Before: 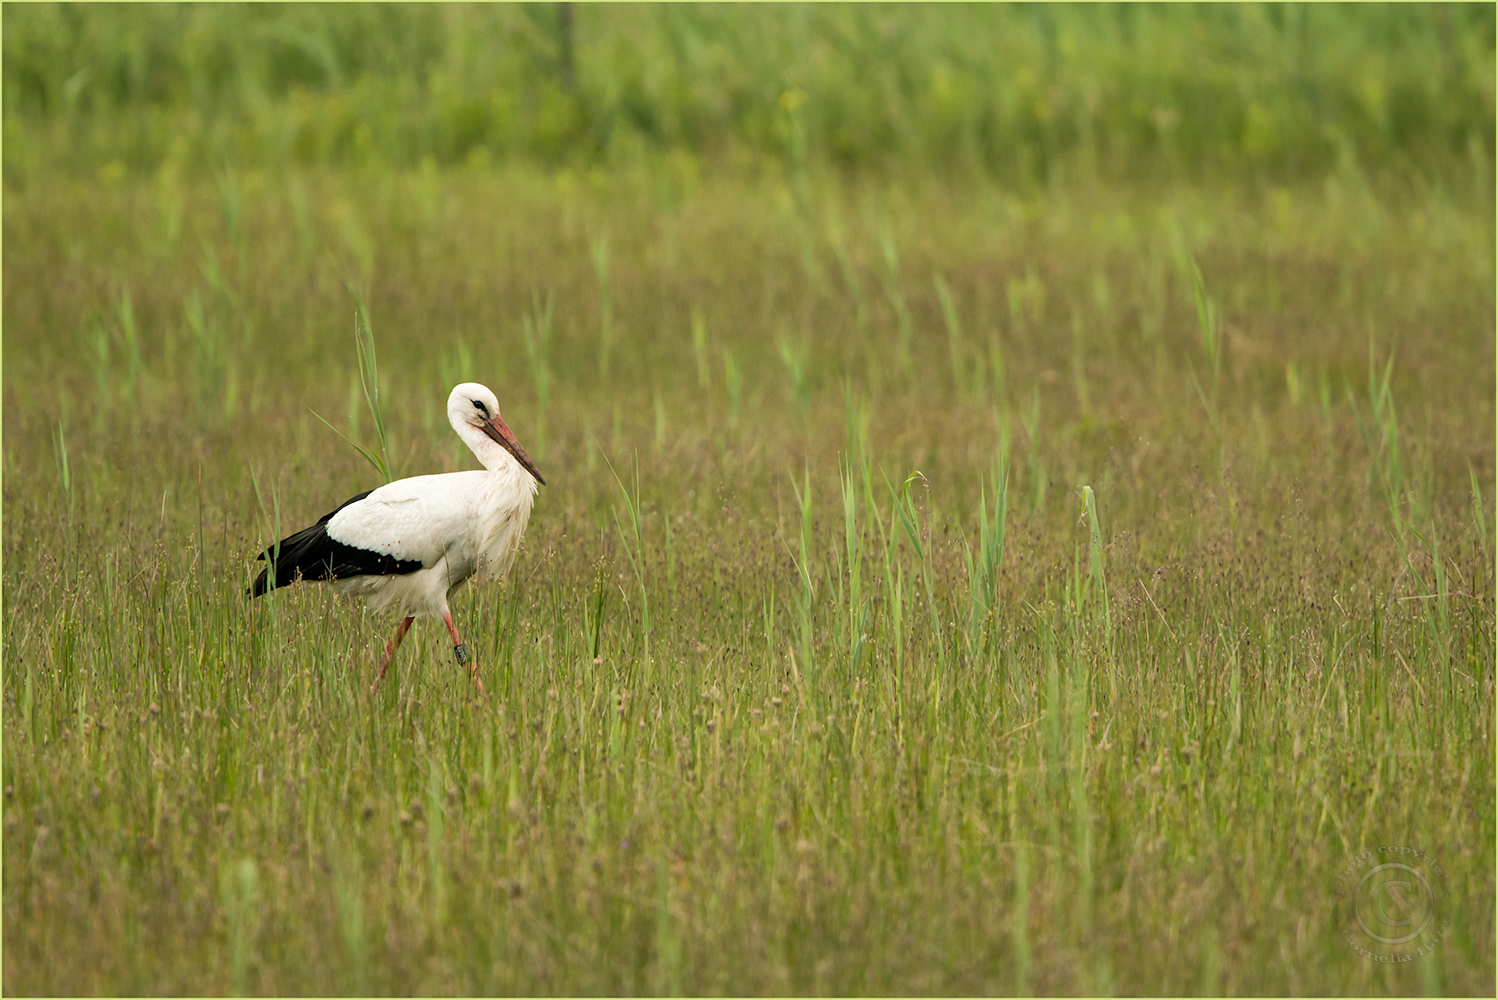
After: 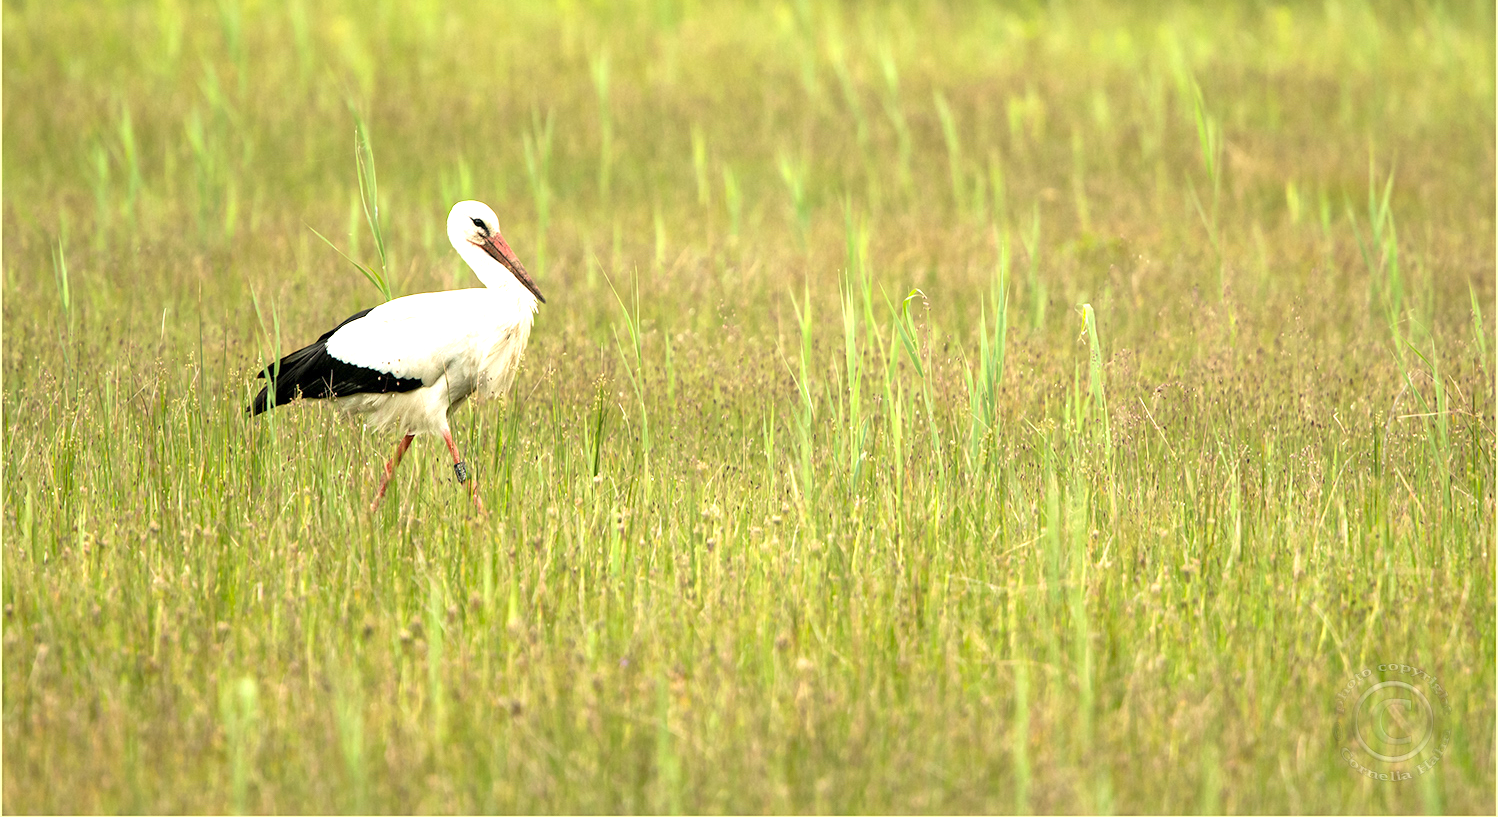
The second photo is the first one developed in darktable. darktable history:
exposure: exposure 1.203 EV, compensate exposure bias true, compensate highlight preservation false
crop and rotate: top 18.221%
